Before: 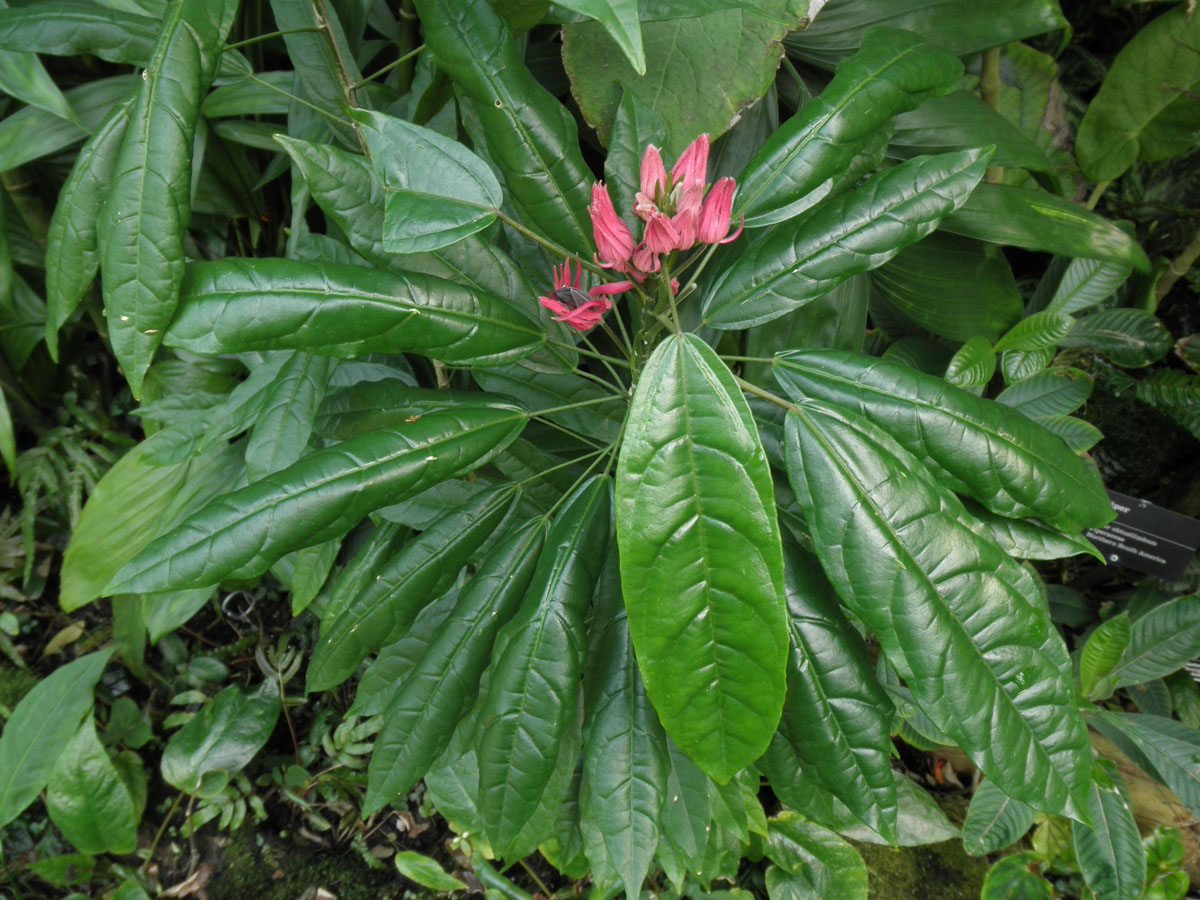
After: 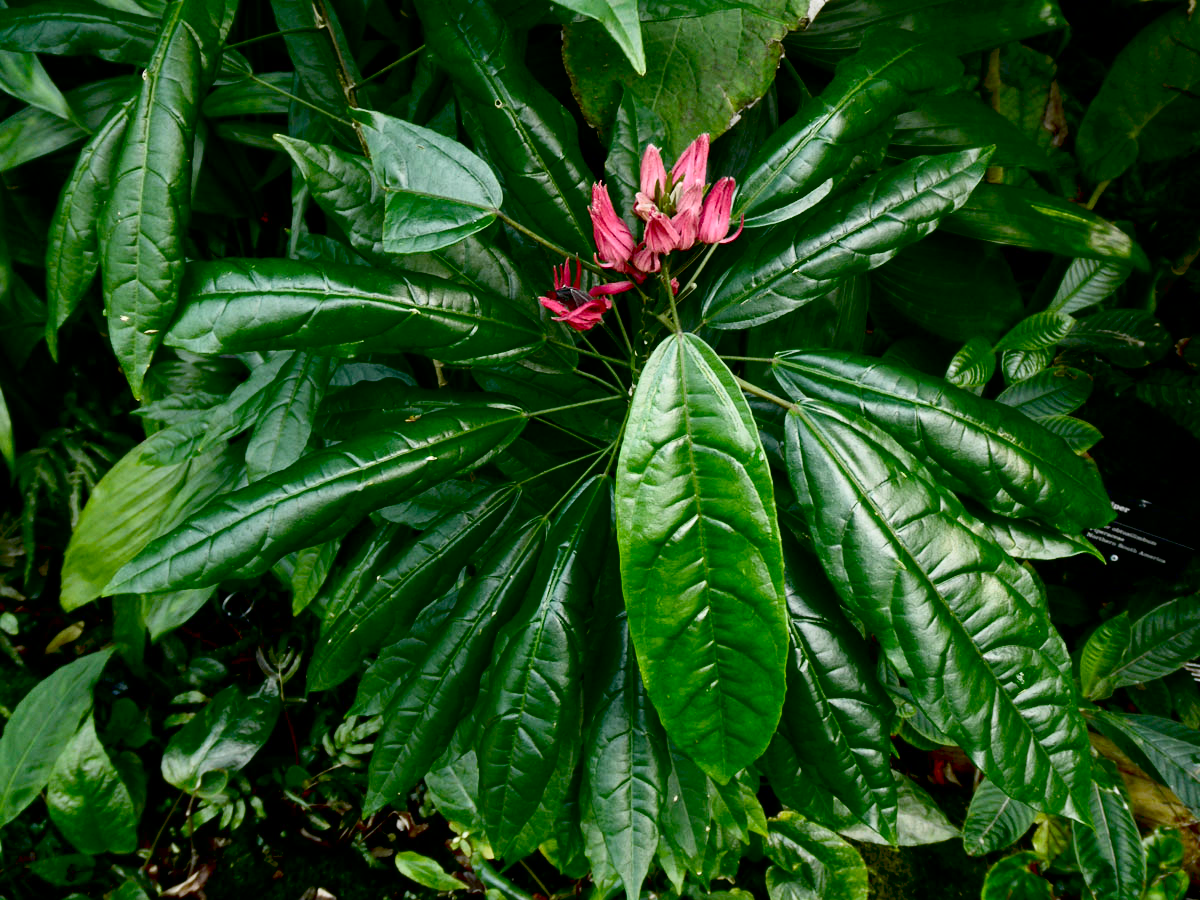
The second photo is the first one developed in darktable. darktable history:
exposure: black level correction 0.056, exposure -0.039 EV, compensate highlight preservation false
contrast brightness saturation: contrast 0.28
